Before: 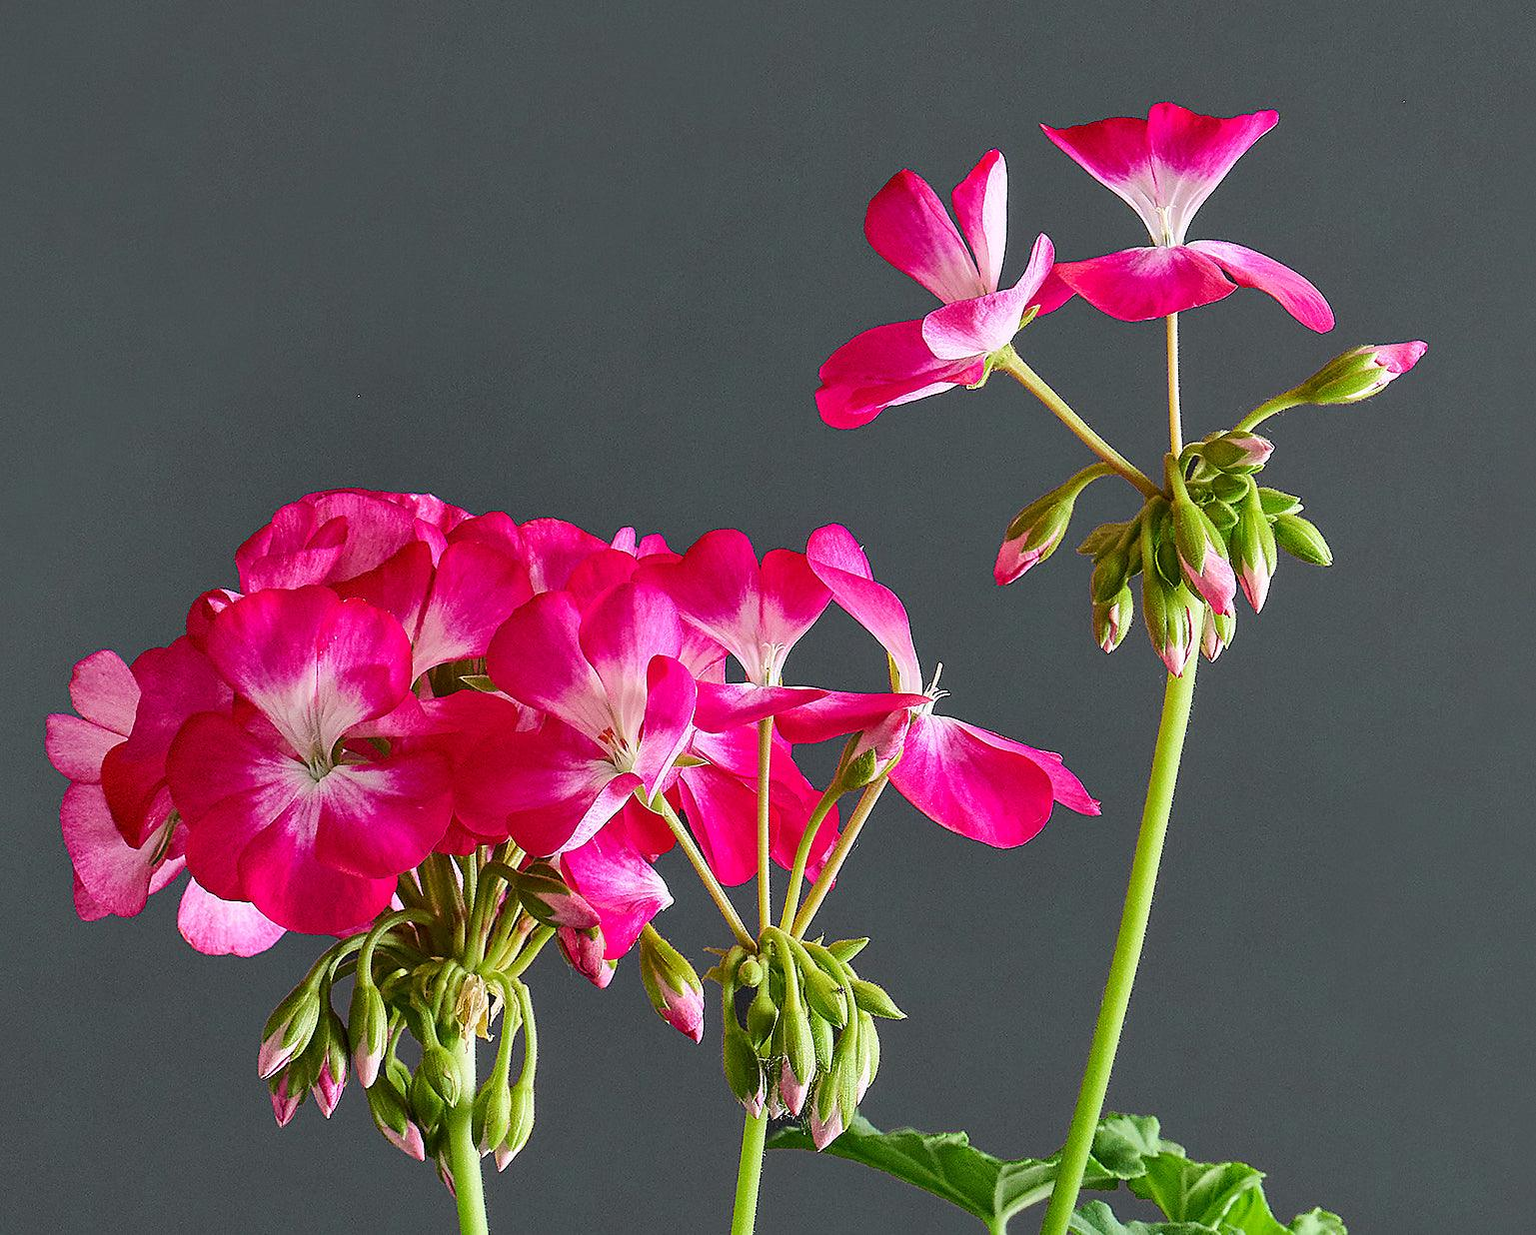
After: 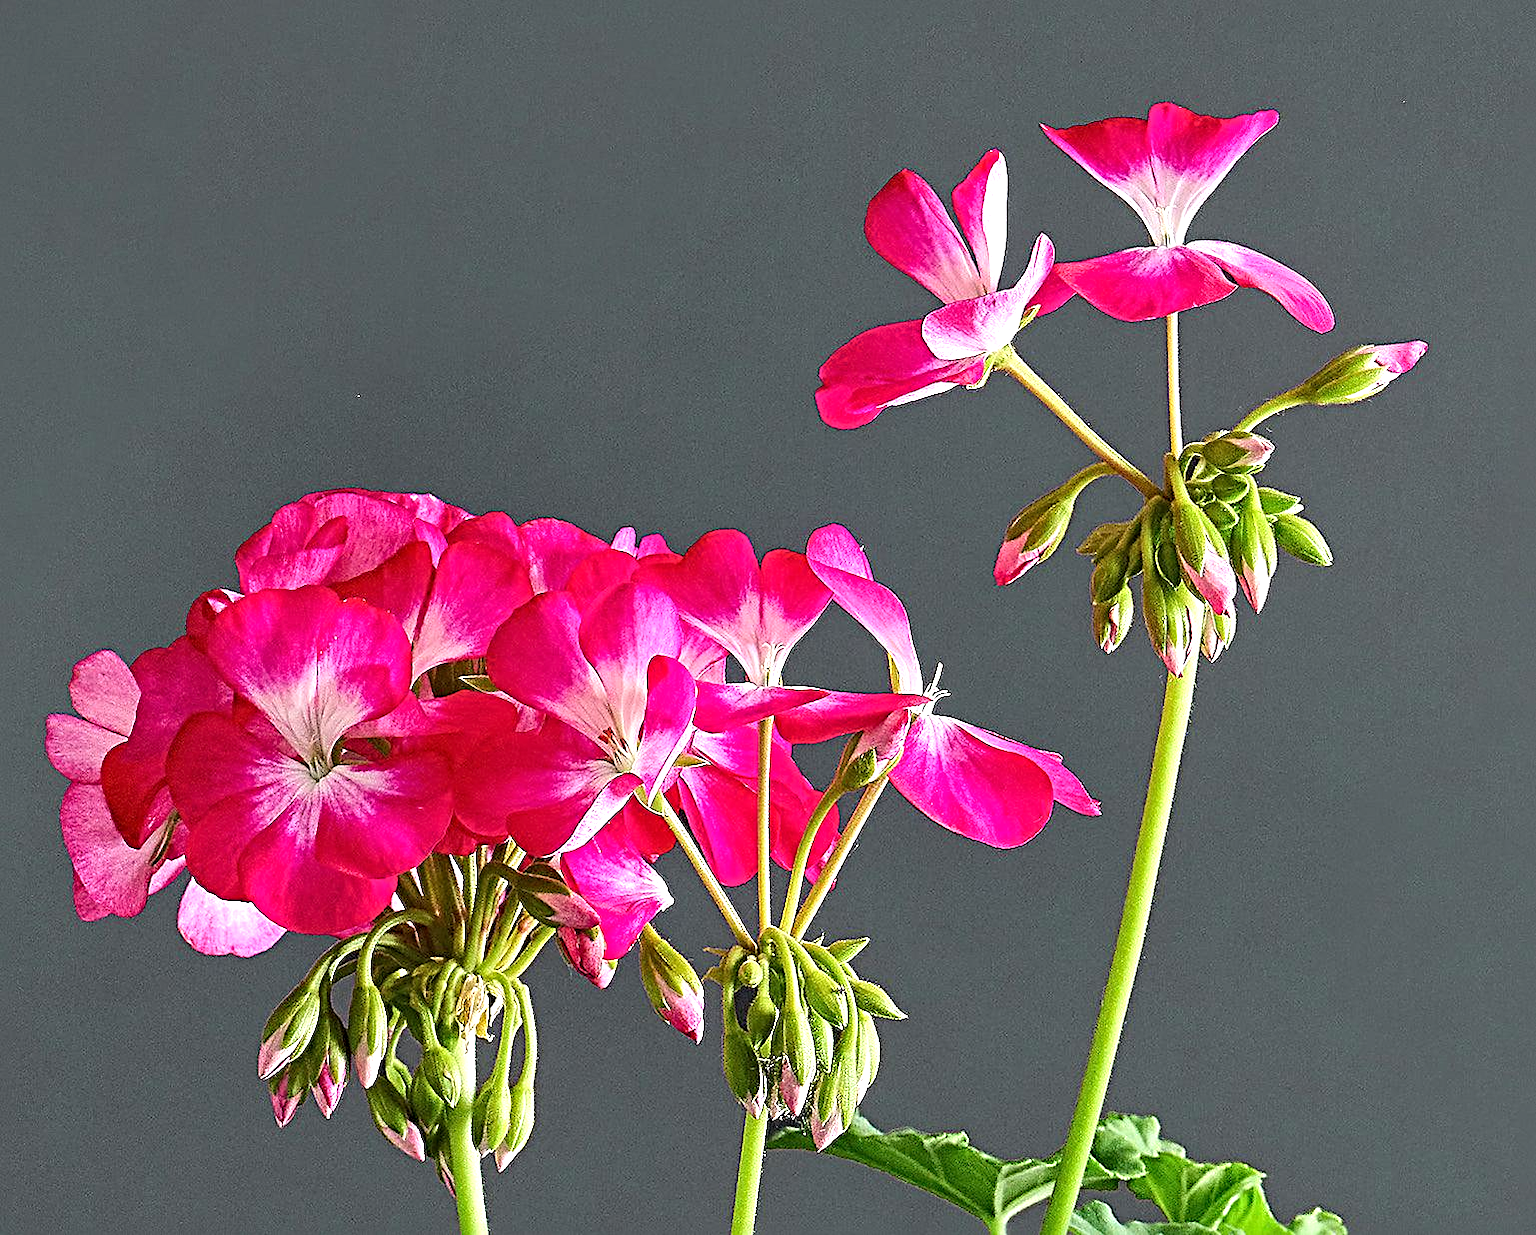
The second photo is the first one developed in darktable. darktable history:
exposure: black level correction 0, exposure 0.5 EV, compensate highlight preservation false
sharpen: radius 4.883
